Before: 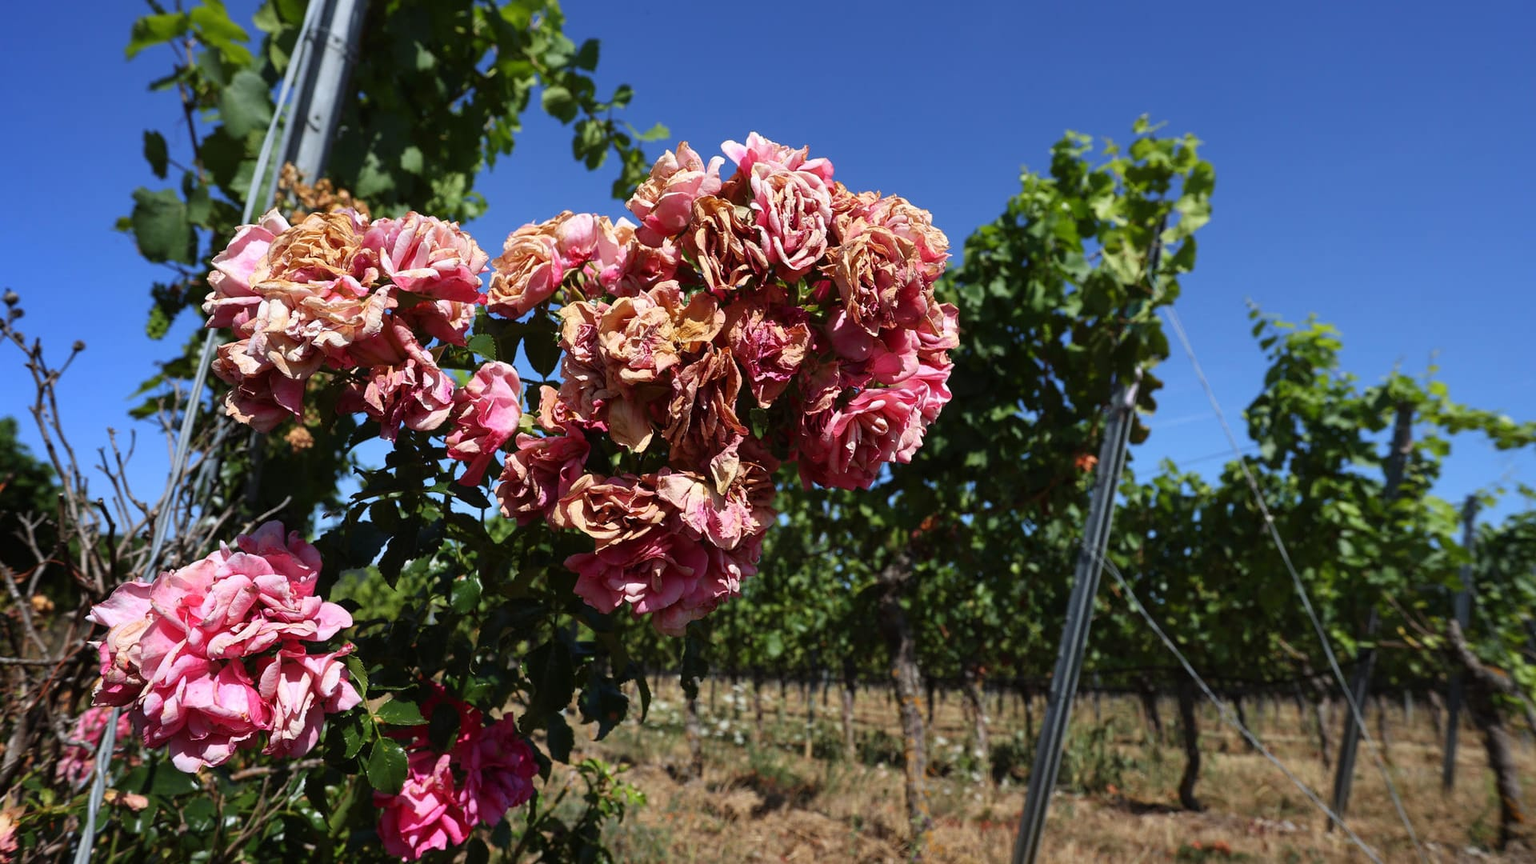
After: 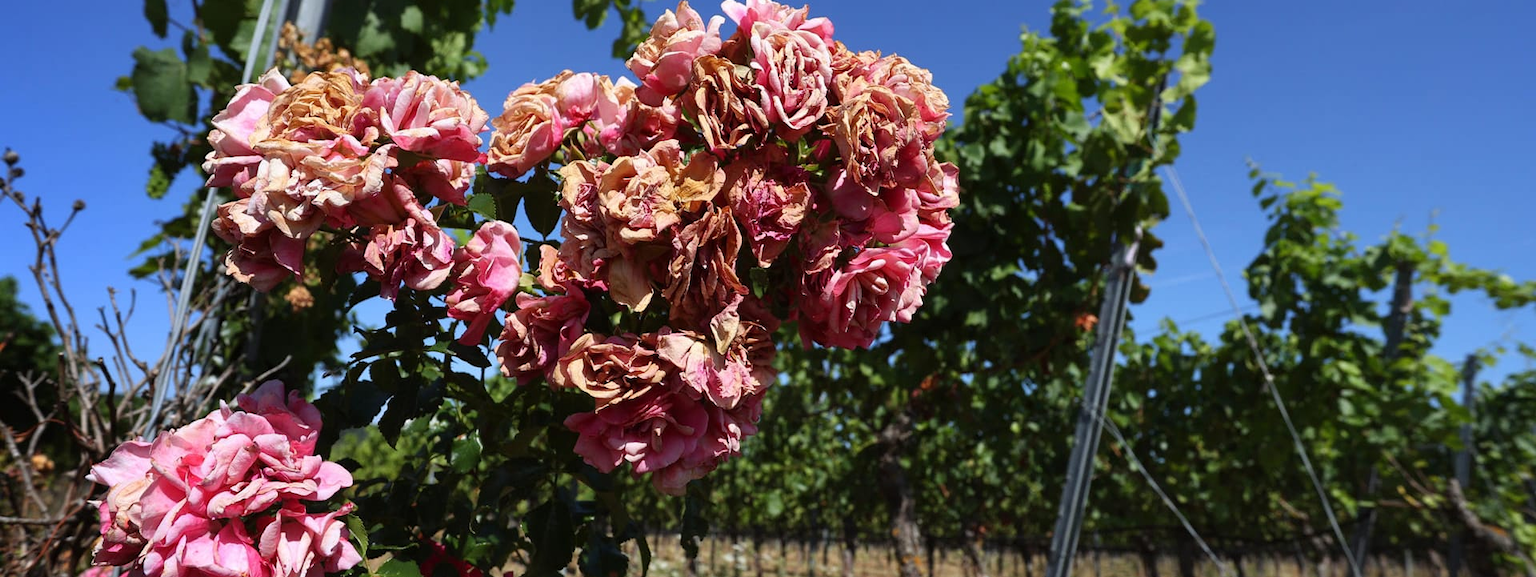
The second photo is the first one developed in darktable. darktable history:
crop: top 16.347%, bottom 16.785%
